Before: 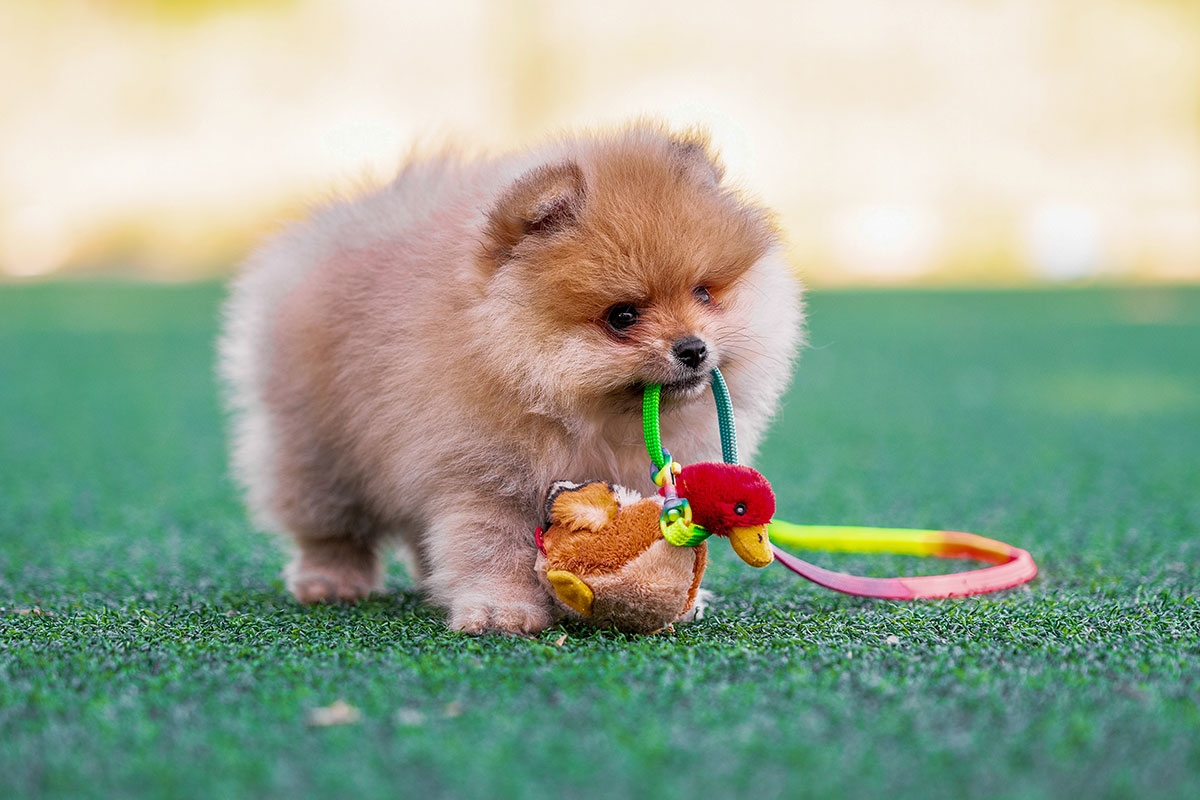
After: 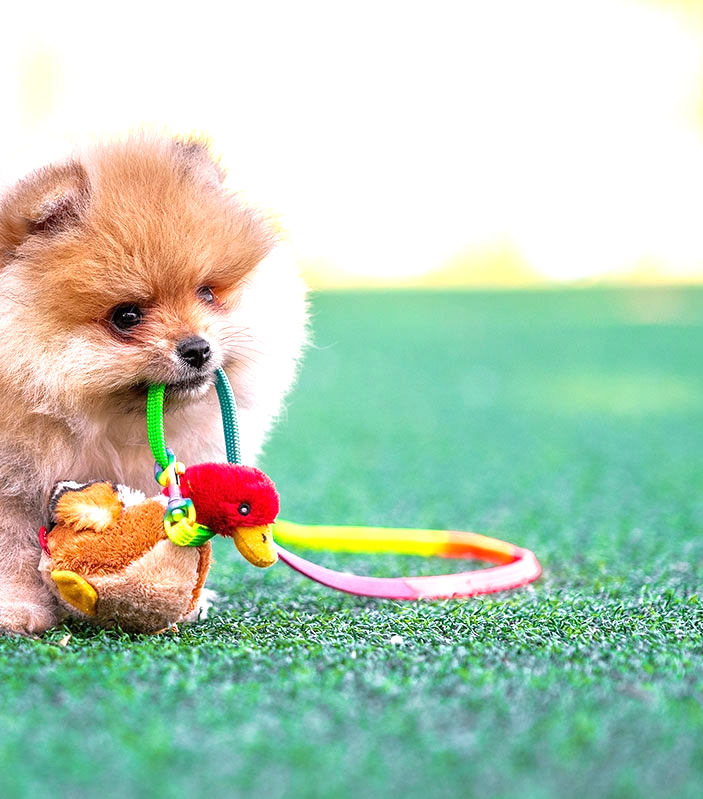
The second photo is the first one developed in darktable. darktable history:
crop: left 41.402%
exposure: black level correction 0, exposure 0.9 EV, compensate highlight preservation false
